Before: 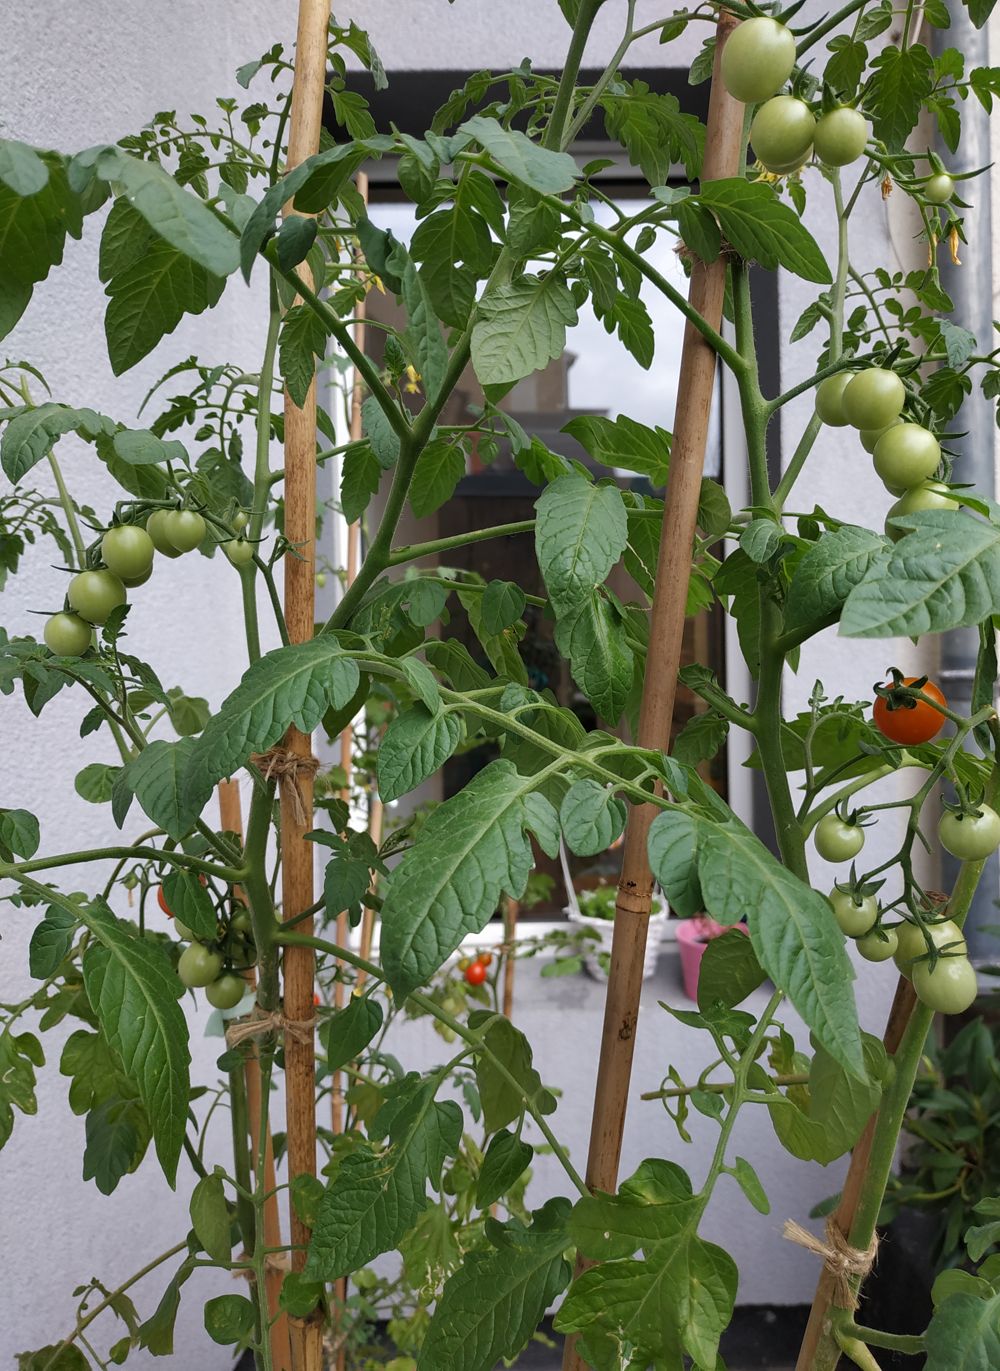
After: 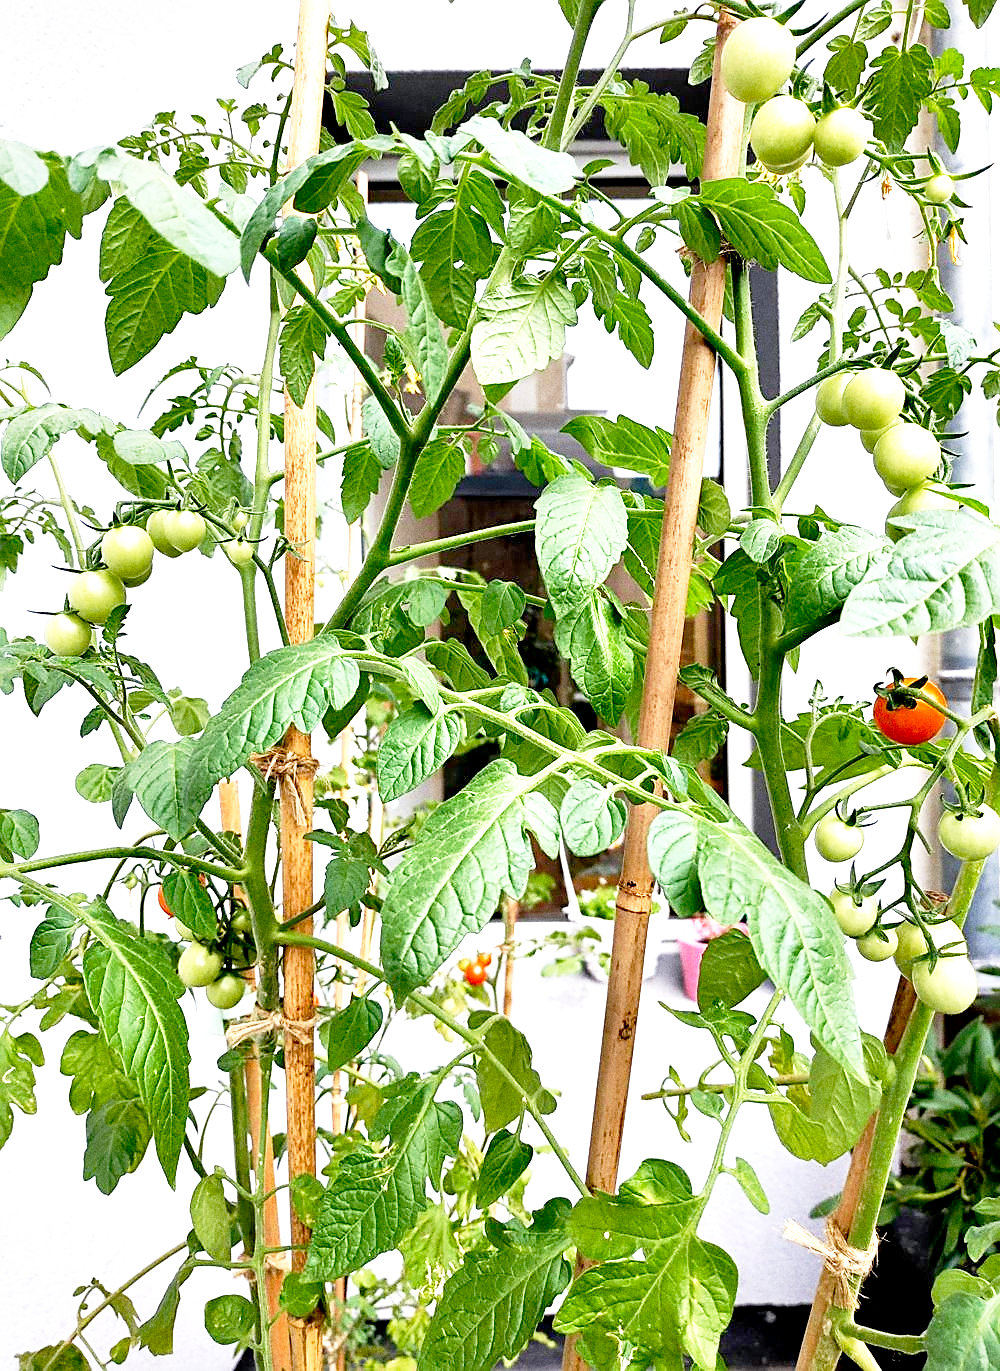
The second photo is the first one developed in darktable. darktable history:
exposure: black level correction 0.008, exposure 0.979 EV, compensate highlight preservation false
base curve: curves: ch0 [(0, 0) (0.012, 0.01) (0.073, 0.168) (0.31, 0.711) (0.645, 0.957) (1, 1)], preserve colors none
local contrast: mode bilateral grid, contrast 20, coarseness 50, detail 150%, midtone range 0.2
grain: coarseness 22.88 ISO
sharpen: on, module defaults
